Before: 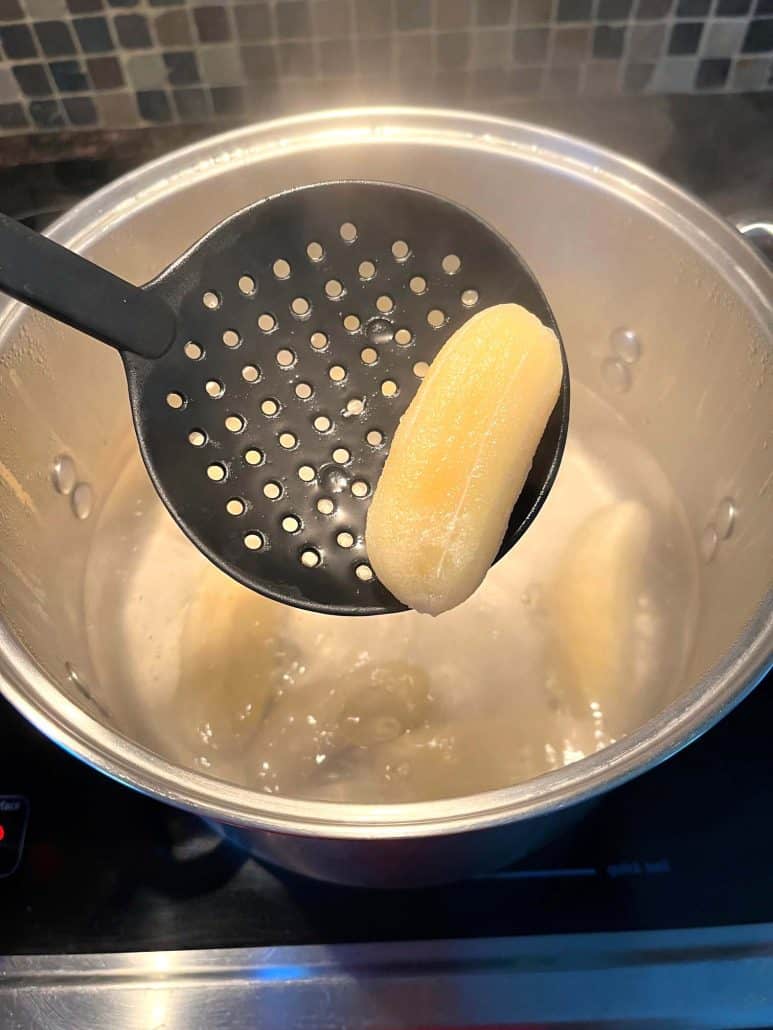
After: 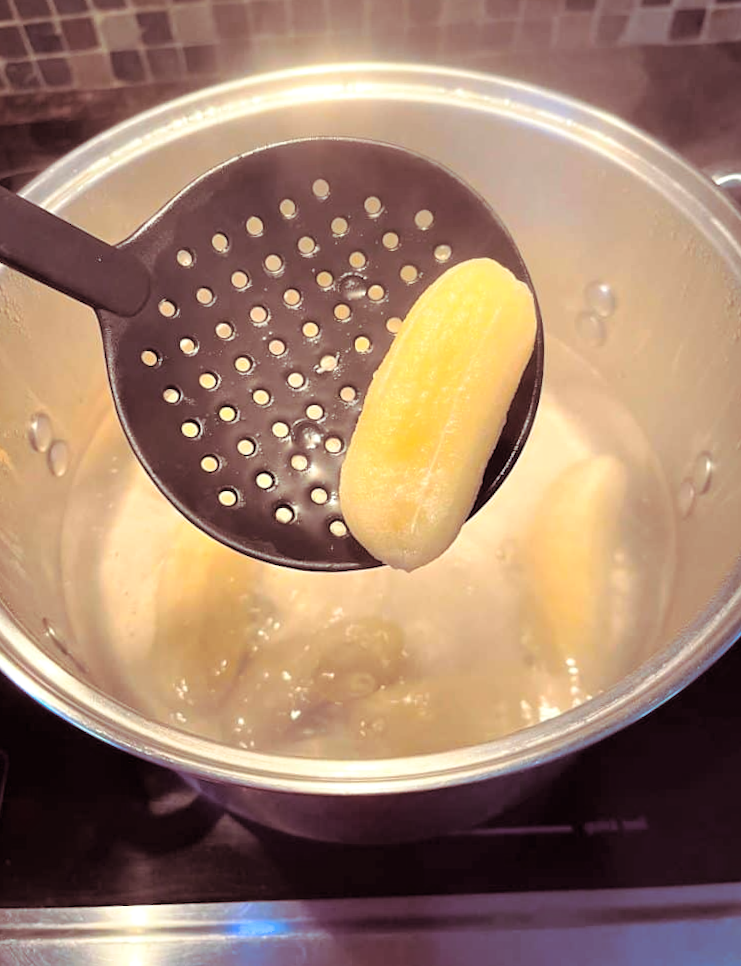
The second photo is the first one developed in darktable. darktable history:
split-toning: shadows › hue 360°
color balance: lift [1, 1, 0.999, 1.001], gamma [1, 1.003, 1.005, 0.995], gain [1, 0.992, 0.988, 1.012], contrast 5%, output saturation 110%
rotate and perspective: rotation -2.22°, lens shift (horizontal) -0.022, automatic cropping off
crop and rotate: angle -1.96°, left 3.097%, top 4.154%, right 1.586%, bottom 0.529%
contrast brightness saturation: brightness 0.15
